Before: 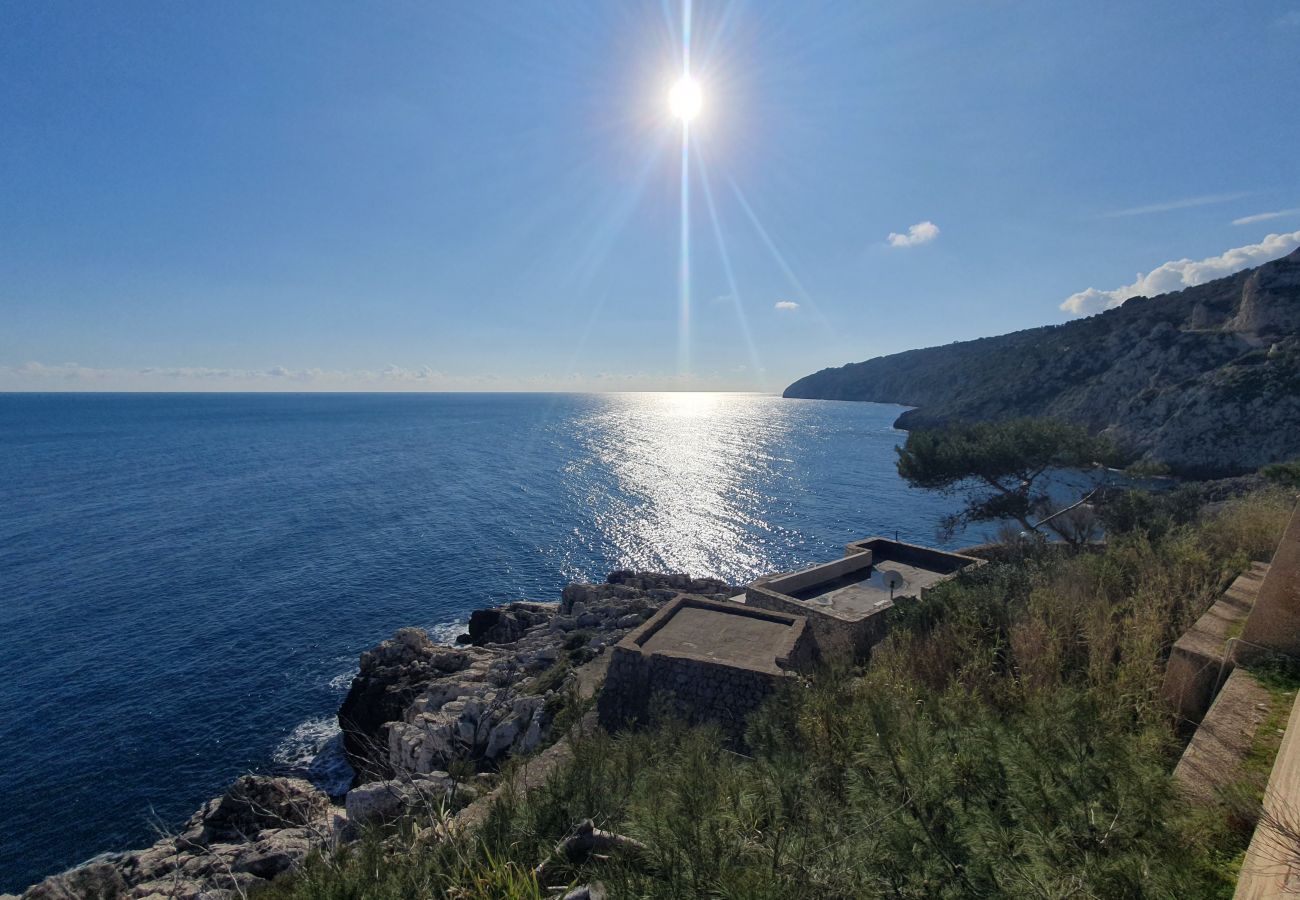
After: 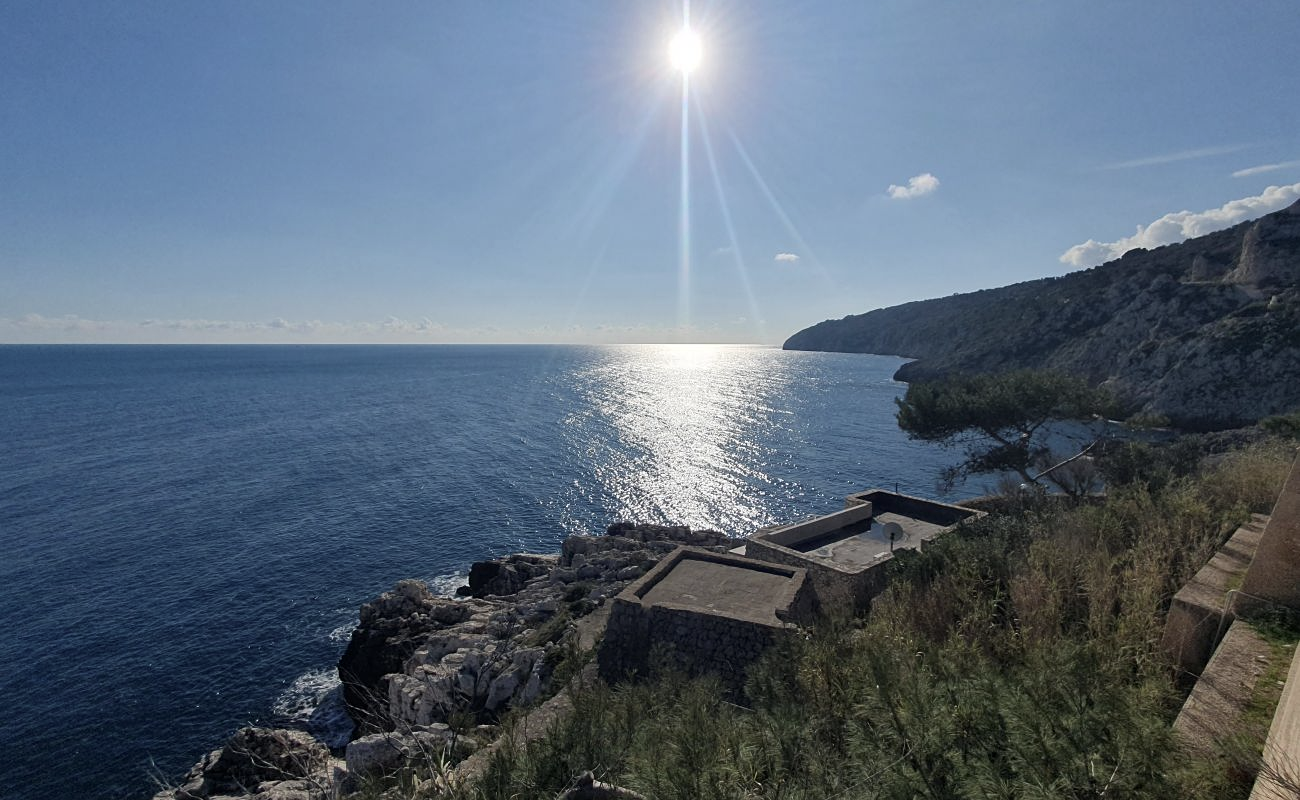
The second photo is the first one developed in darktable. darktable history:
crop and rotate: top 5.433%, bottom 5.666%
sharpen: amount 0.206
contrast brightness saturation: contrast 0.063, brightness -0.006, saturation -0.247
